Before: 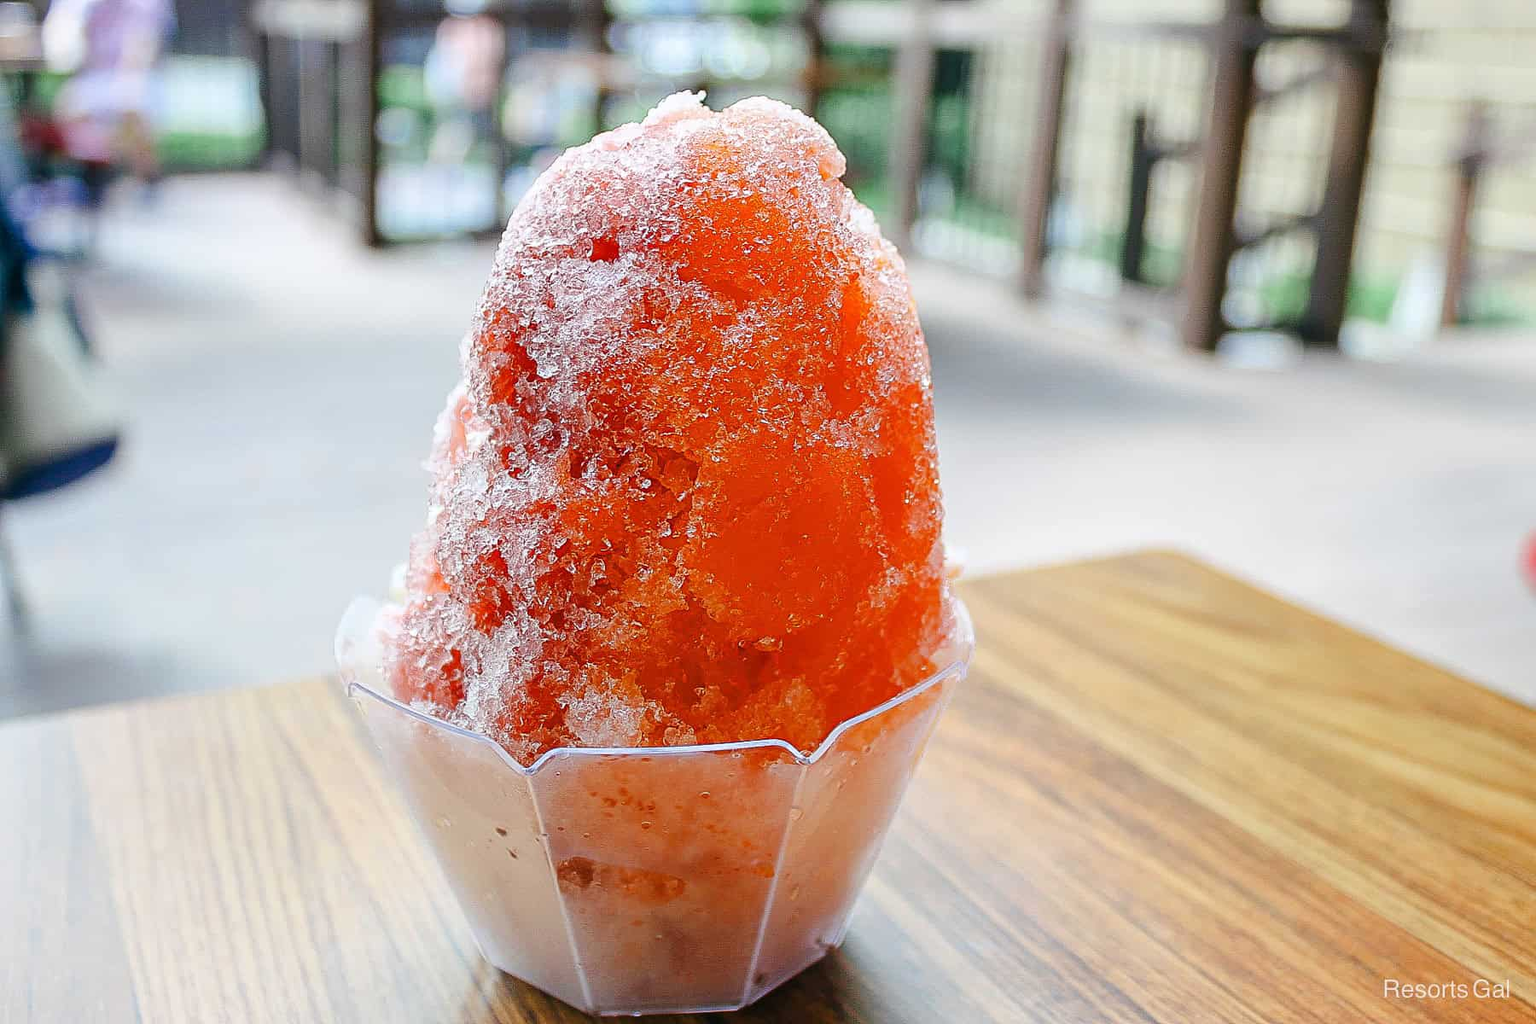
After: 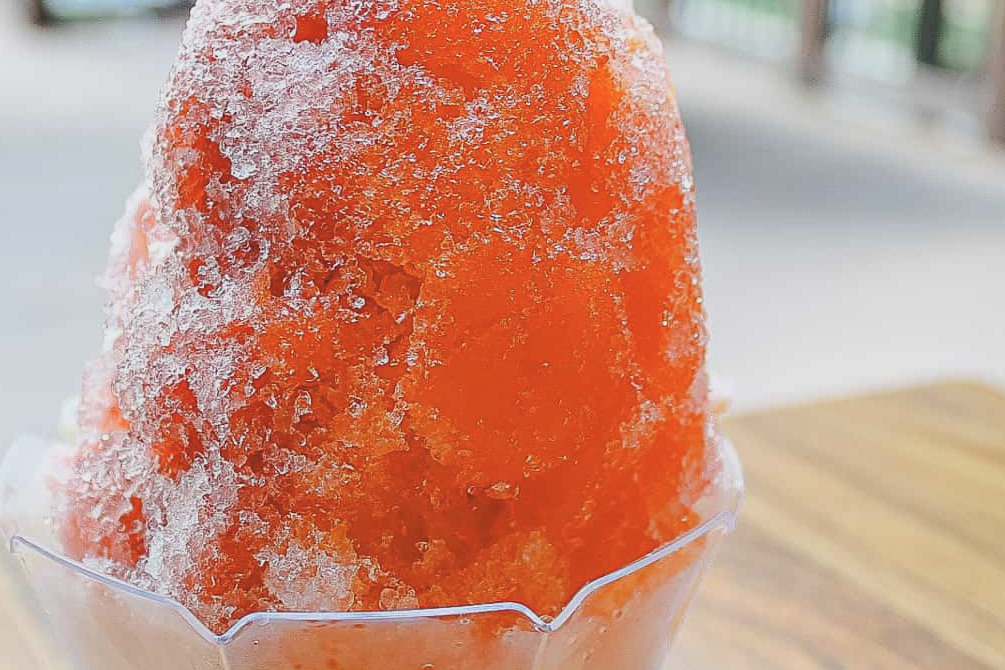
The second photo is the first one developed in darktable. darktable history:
crop and rotate: left 22.13%, top 22.054%, right 22.026%, bottom 22.102%
contrast brightness saturation: contrast -0.15, brightness 0.05, saturation -0.12
